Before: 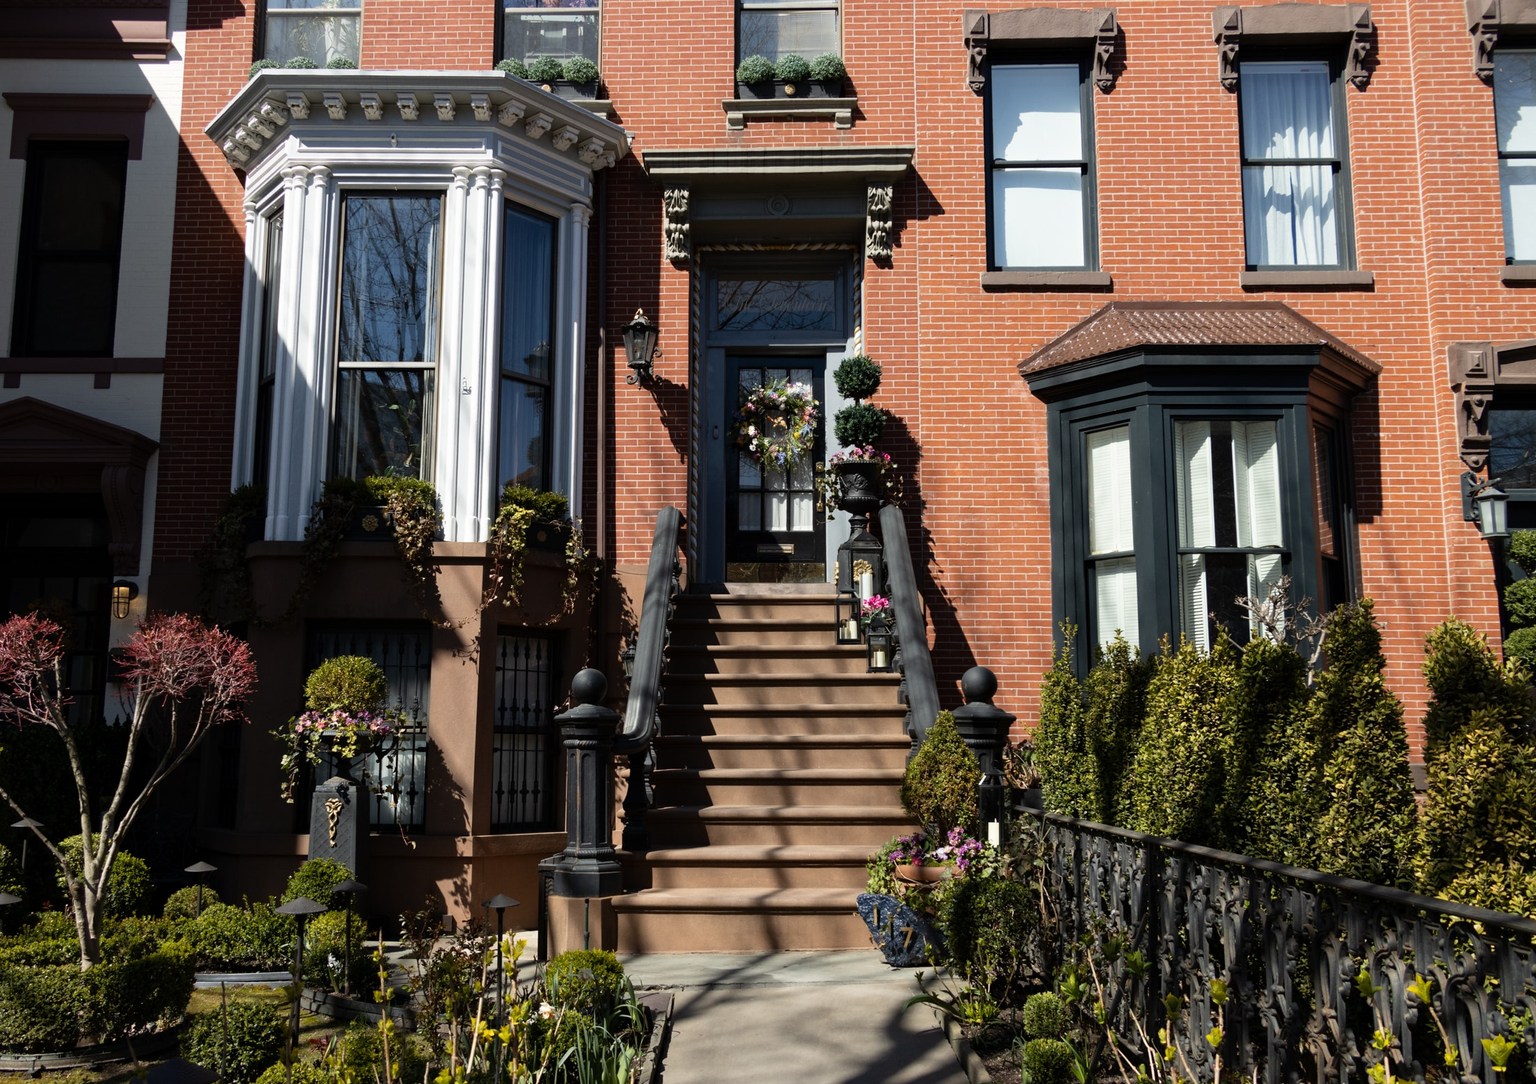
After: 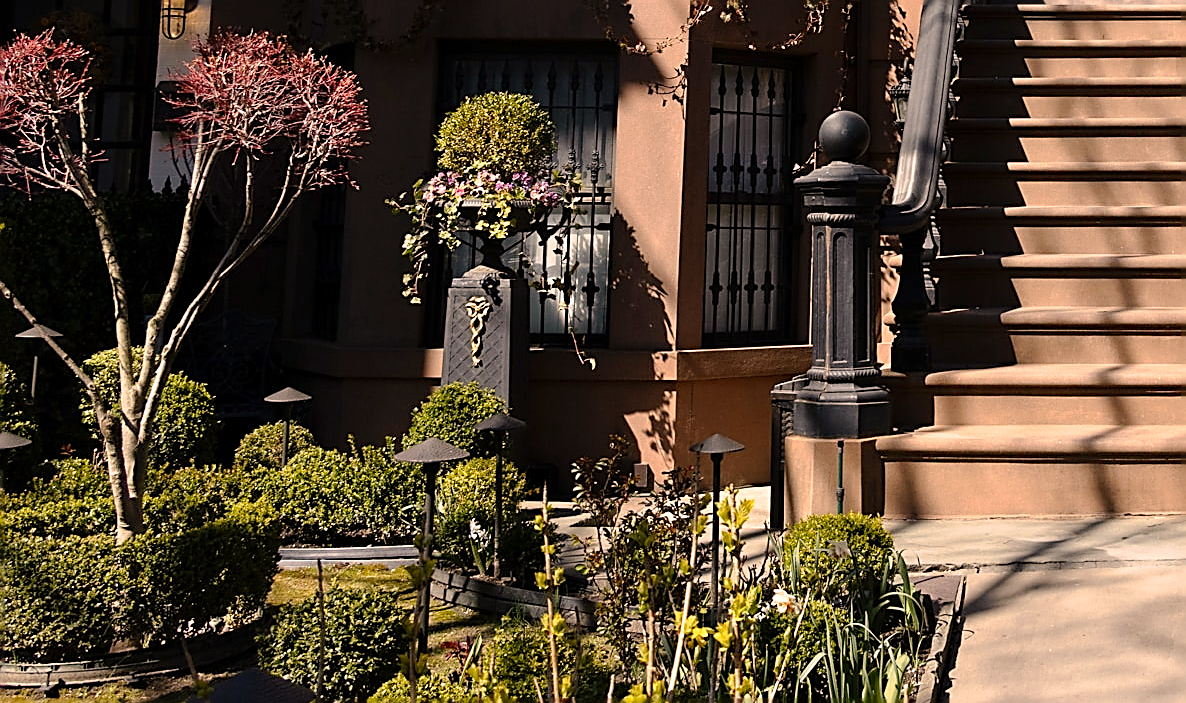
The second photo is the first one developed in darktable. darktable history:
crop and rotate: top 54.58%, right 46.06%, bottom 0.108%
sharpen: radius 1.672, amount 1.297
tone curve: curves: ch0 [(0, 0) (0.003, 0.004) (0.011, 0.015) (0.025, 0.033) (0.044, 0.058) (0.069, 0.091) (0.1, 0.131) (0.136, 0.178) (0.177, 0.232) (0.224, 0.294) (0.277, 0.362) (0.335, 0.434) (0.399, 0.512) (0.468, 0.582) (0.543, 0.646) (0.623, 0.713) (0.709, 0.783) (0.801, 0.876) (0.898, 0.938) (1, 1)], preserve colors none
color correction: highlights a* 11.2, highlights b* 11.54
exposure: exposure 0.2 EV, compensate exposure bias true, compensate highlight preservation false
tone equalizer: on, module defaults
